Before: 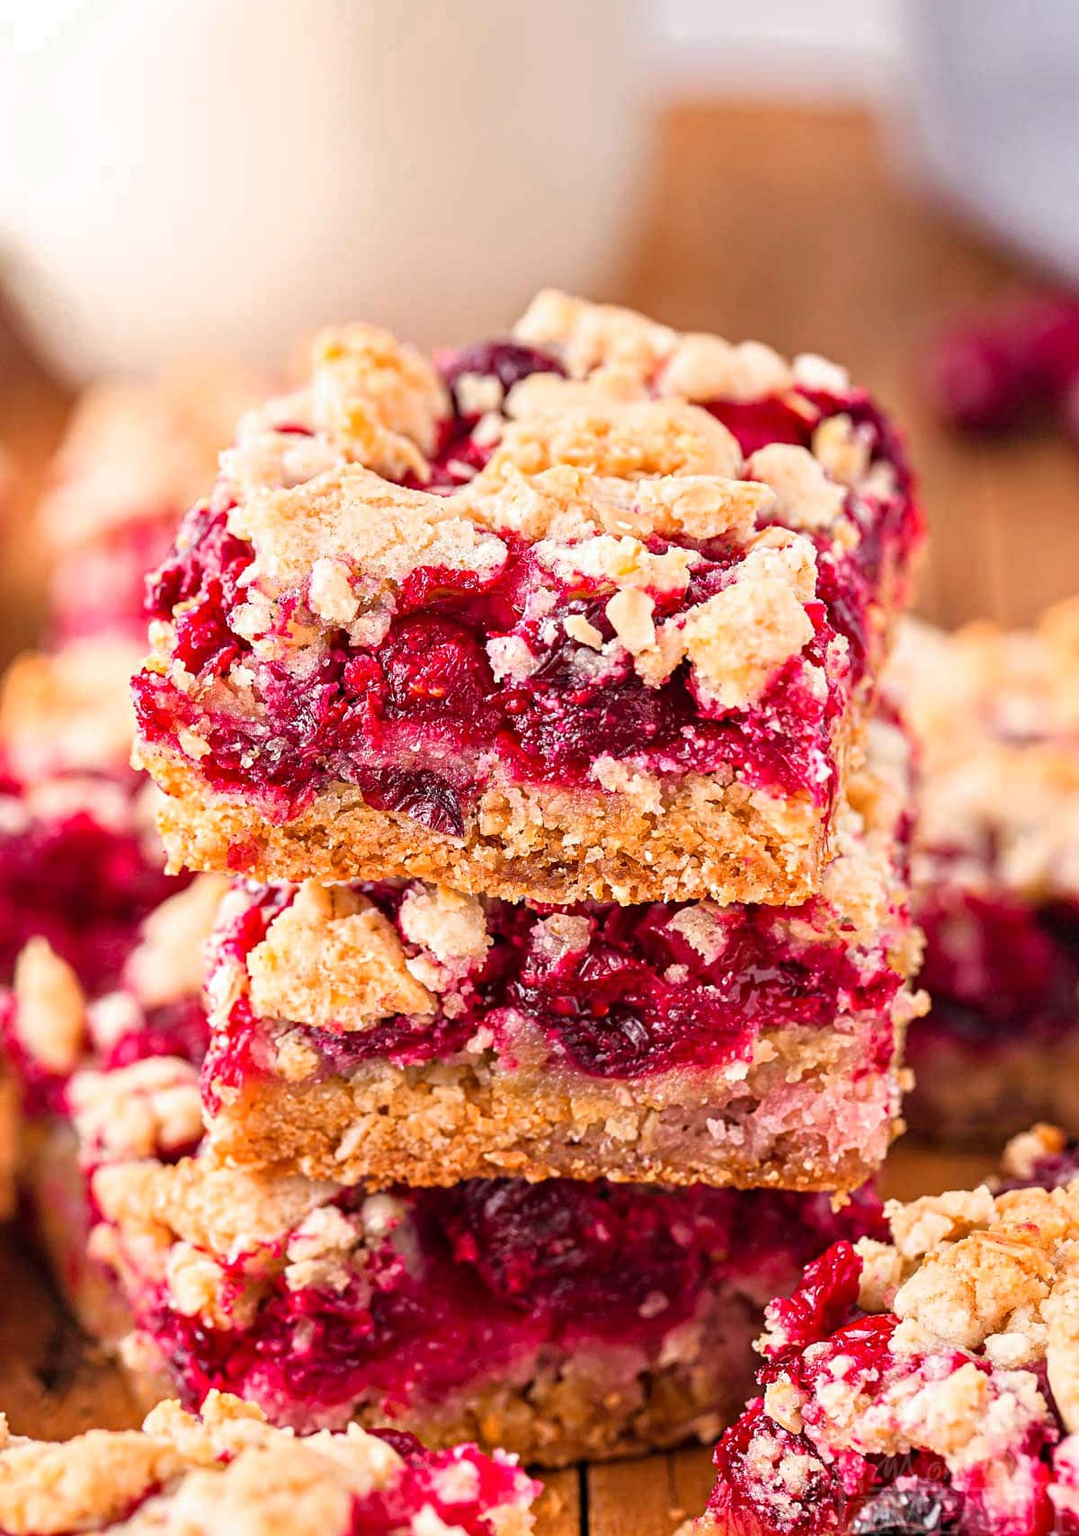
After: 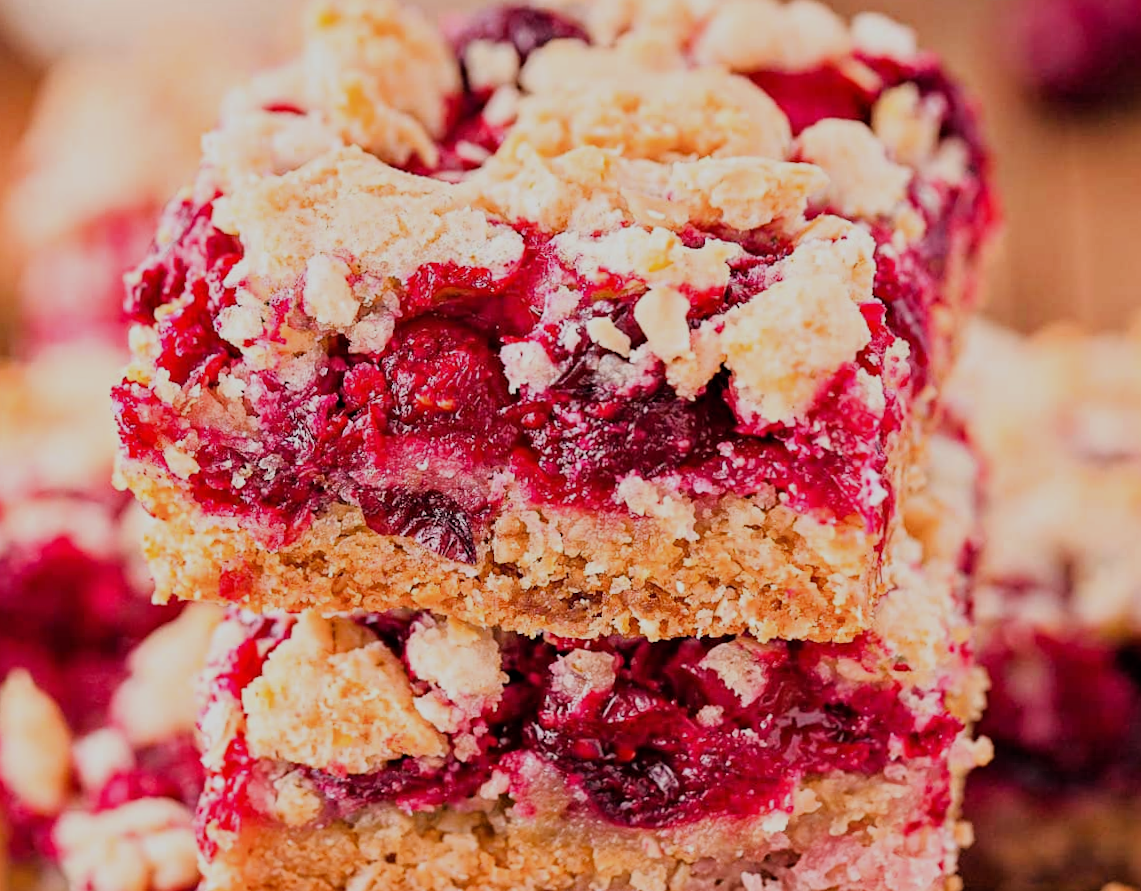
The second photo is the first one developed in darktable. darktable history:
crop and rotate: top 23.043%, bottom 23.437%
filmic rgb: black relative exposure -9.22 EV, white relative exposure 6.77 EV, hardness 3.07, contrast 1.05
rotate and perspective: rotation 0.074°, lens shift (vertical) 0.096, lens shift (horizontal) -0.041, crop left 0.043, crop right 0.952, crop top 0.024, crop bottom 0.979
